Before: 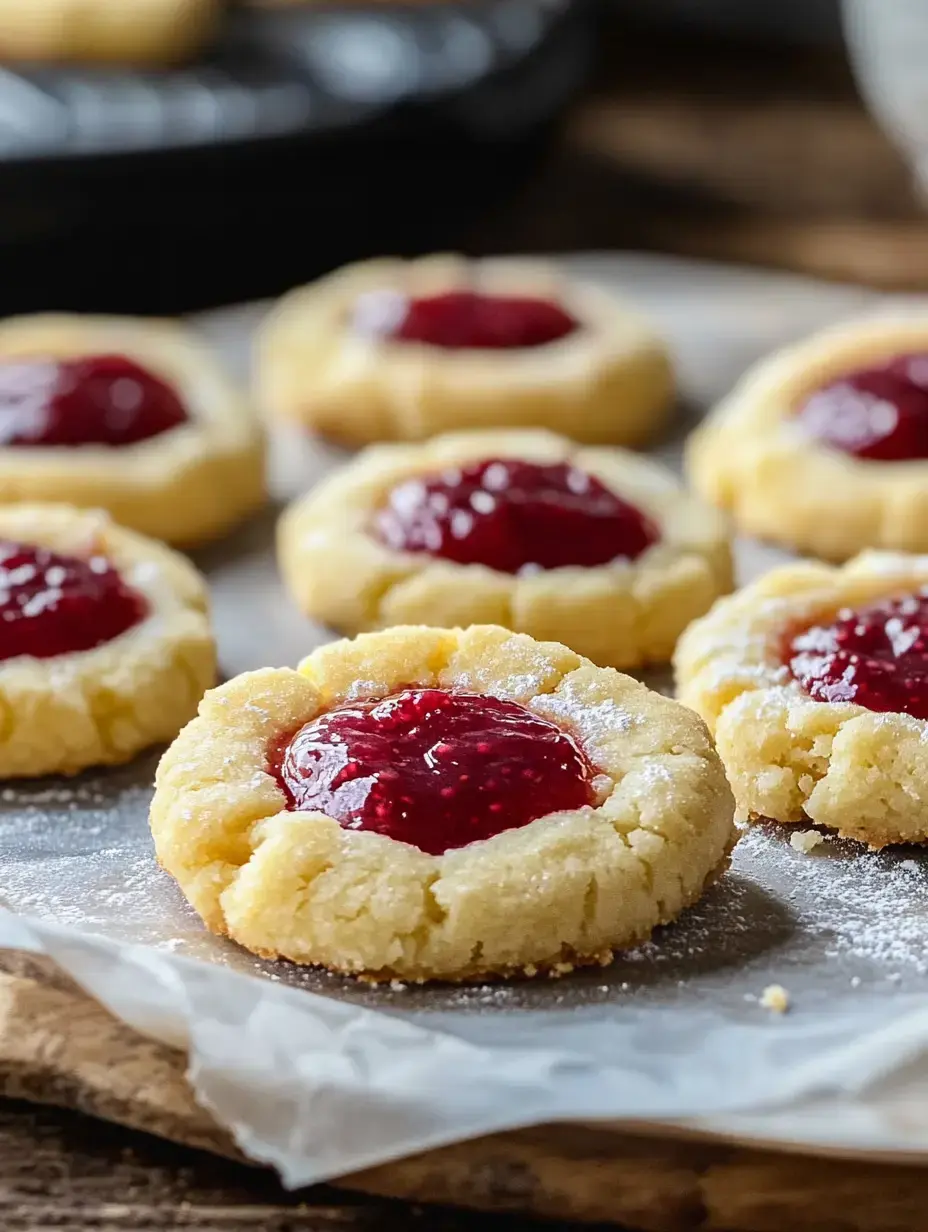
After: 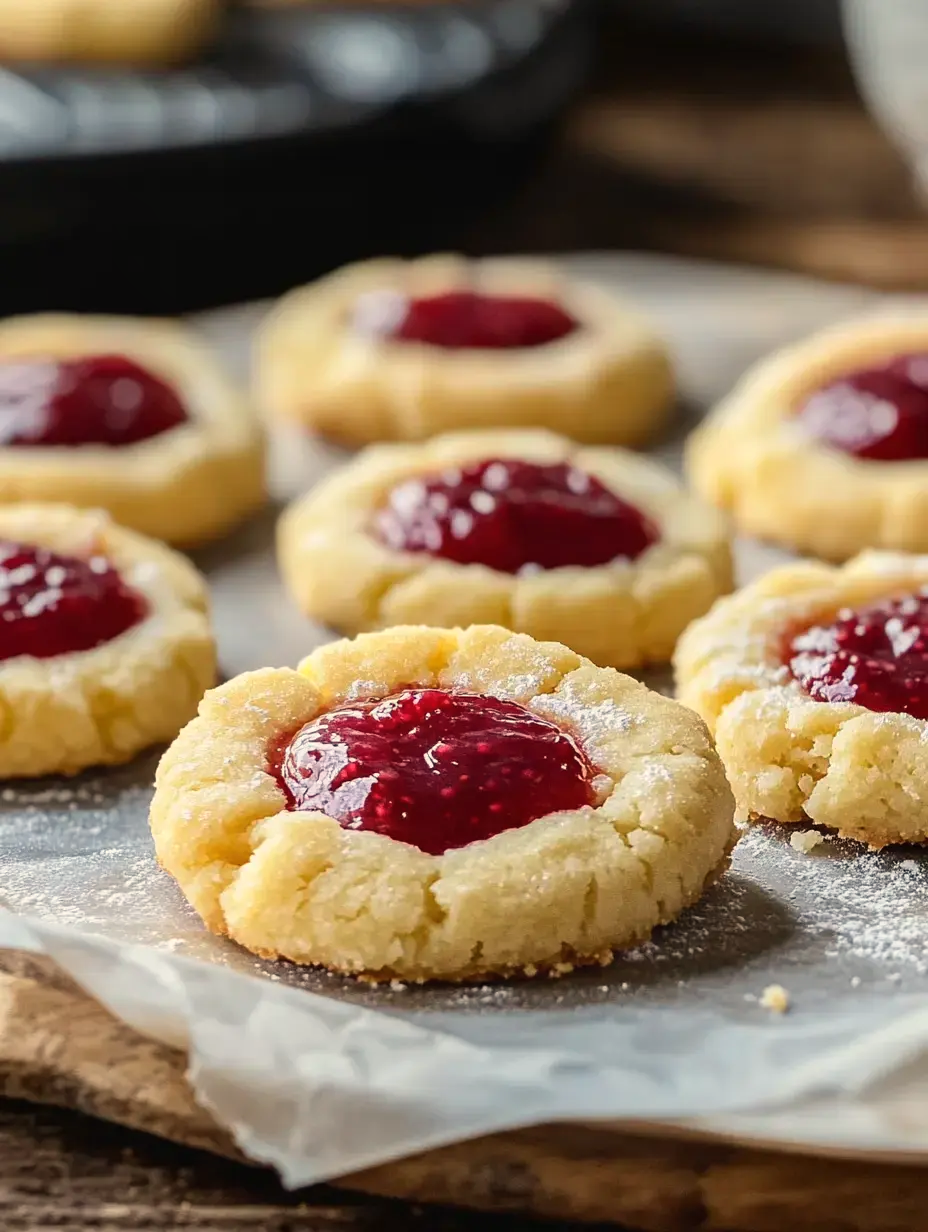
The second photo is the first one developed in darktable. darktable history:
local contrast: mode bilateral grid, contrast 100, coarseness 100, detail 91%, midtone range 0.2
white balance: red 1.045, blue 0.932
